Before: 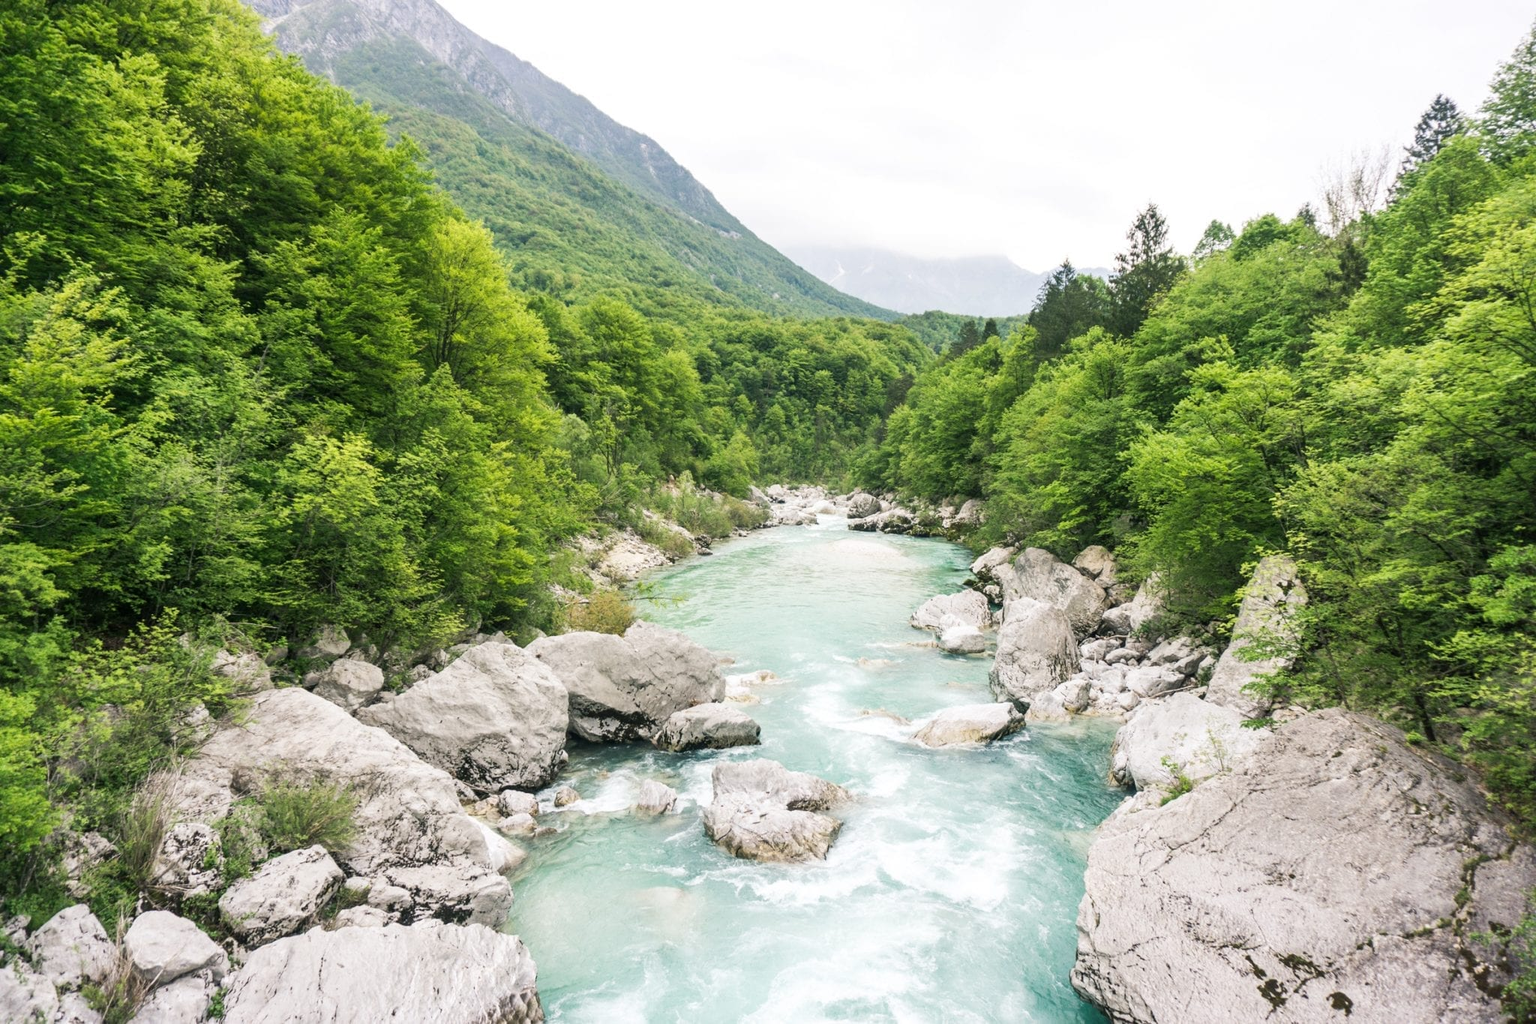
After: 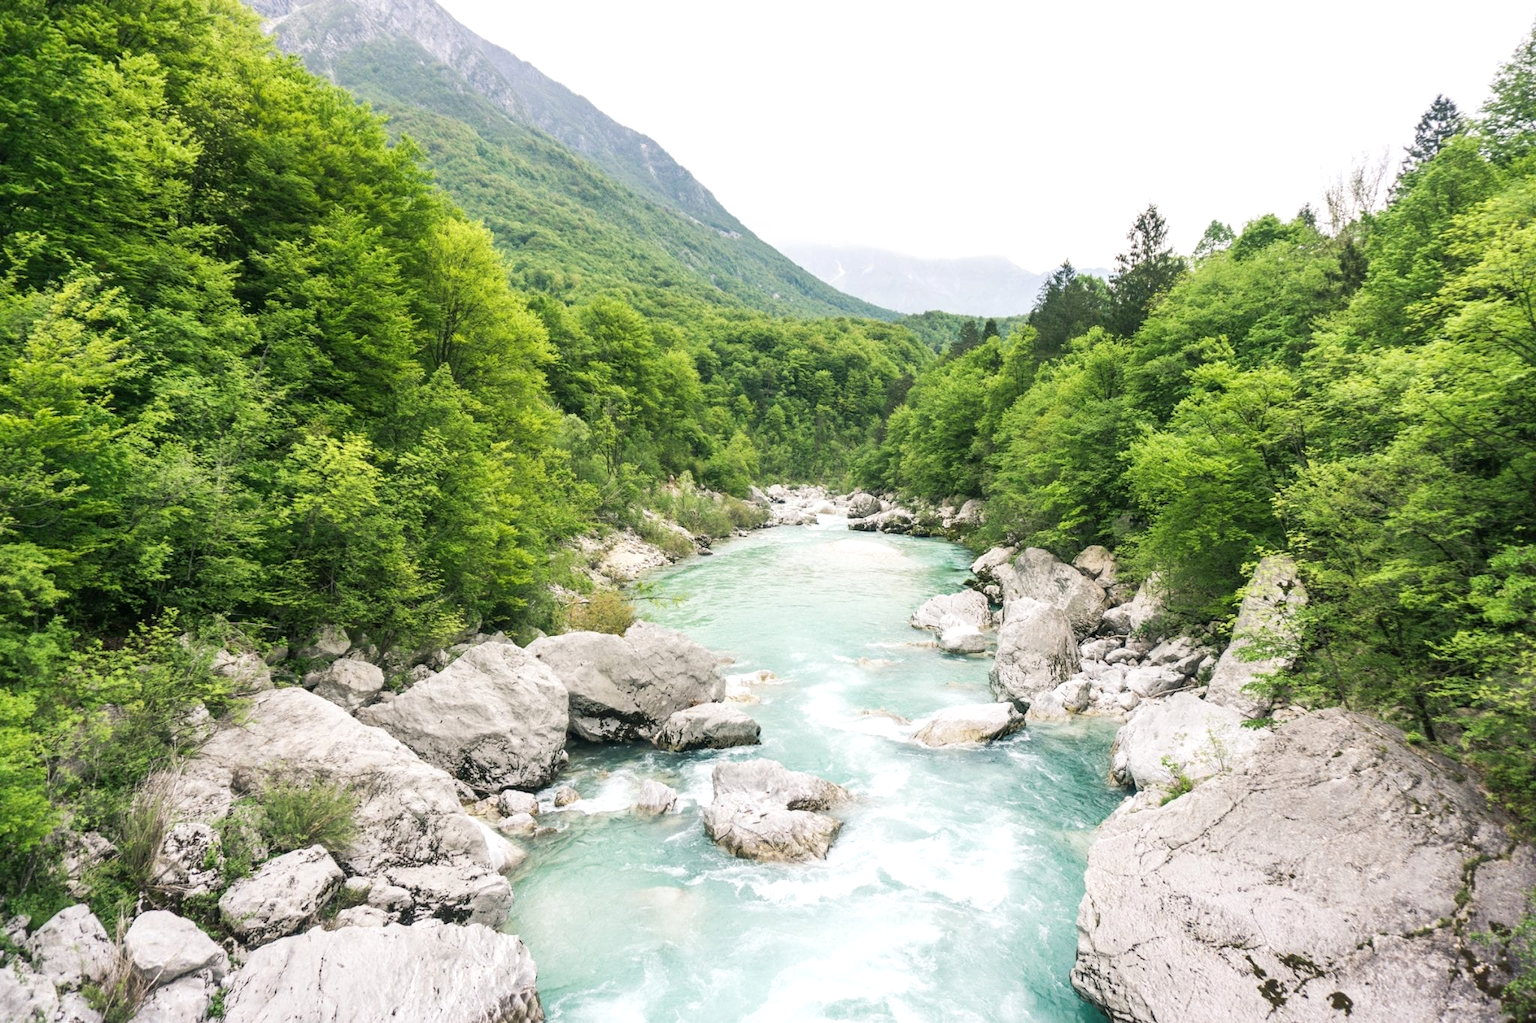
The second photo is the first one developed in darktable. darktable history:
exposure: exposure 0.13 EV, compensate highlight preservation false
